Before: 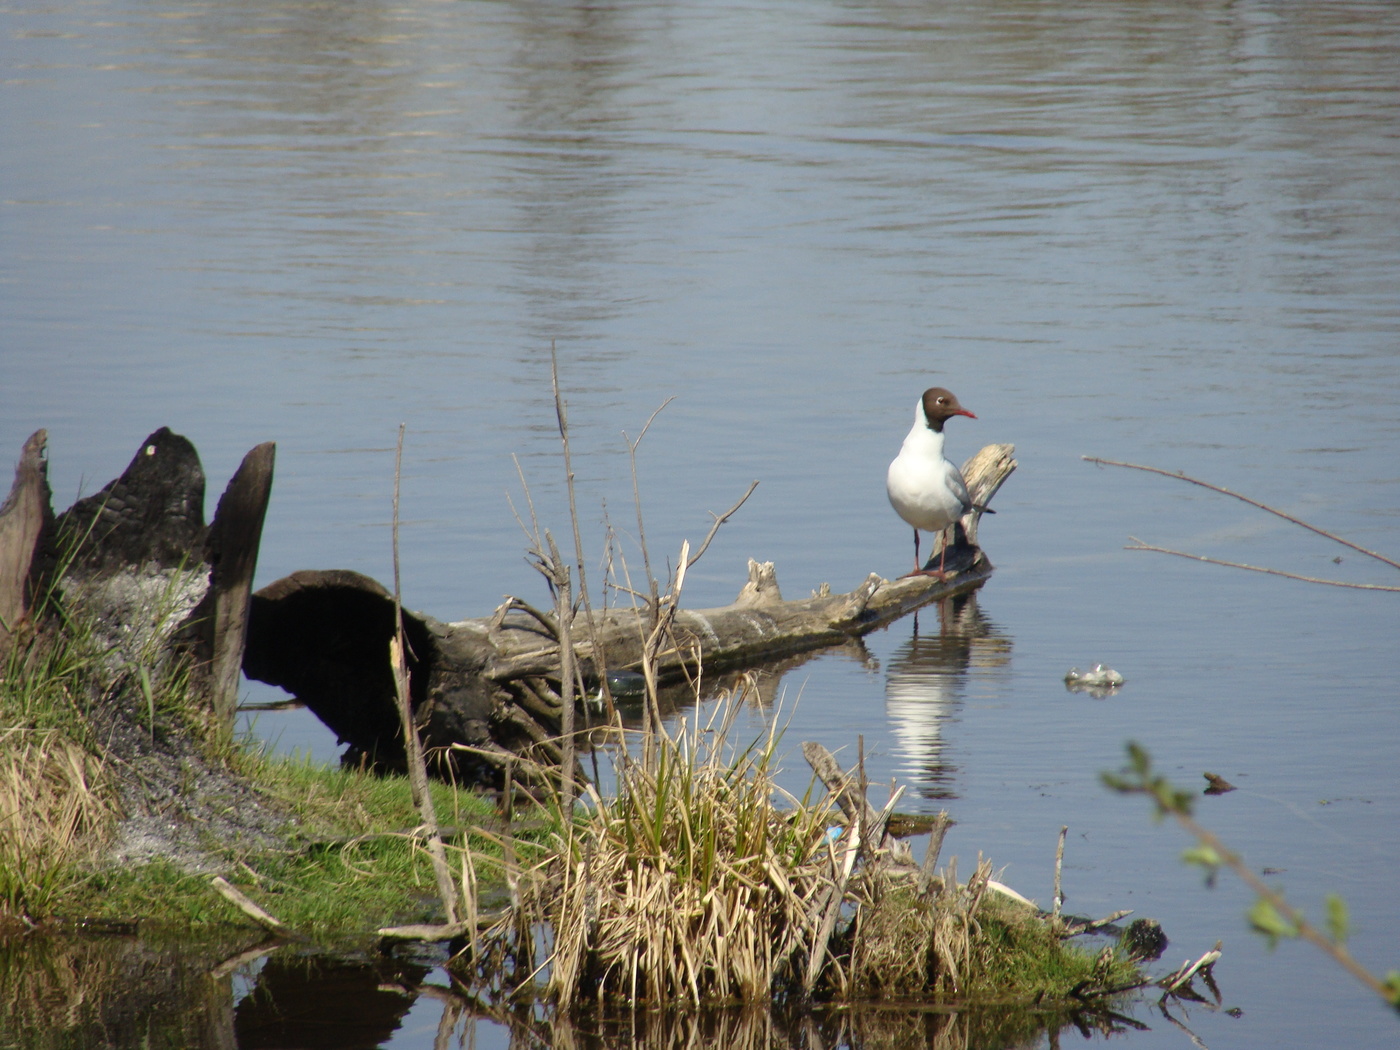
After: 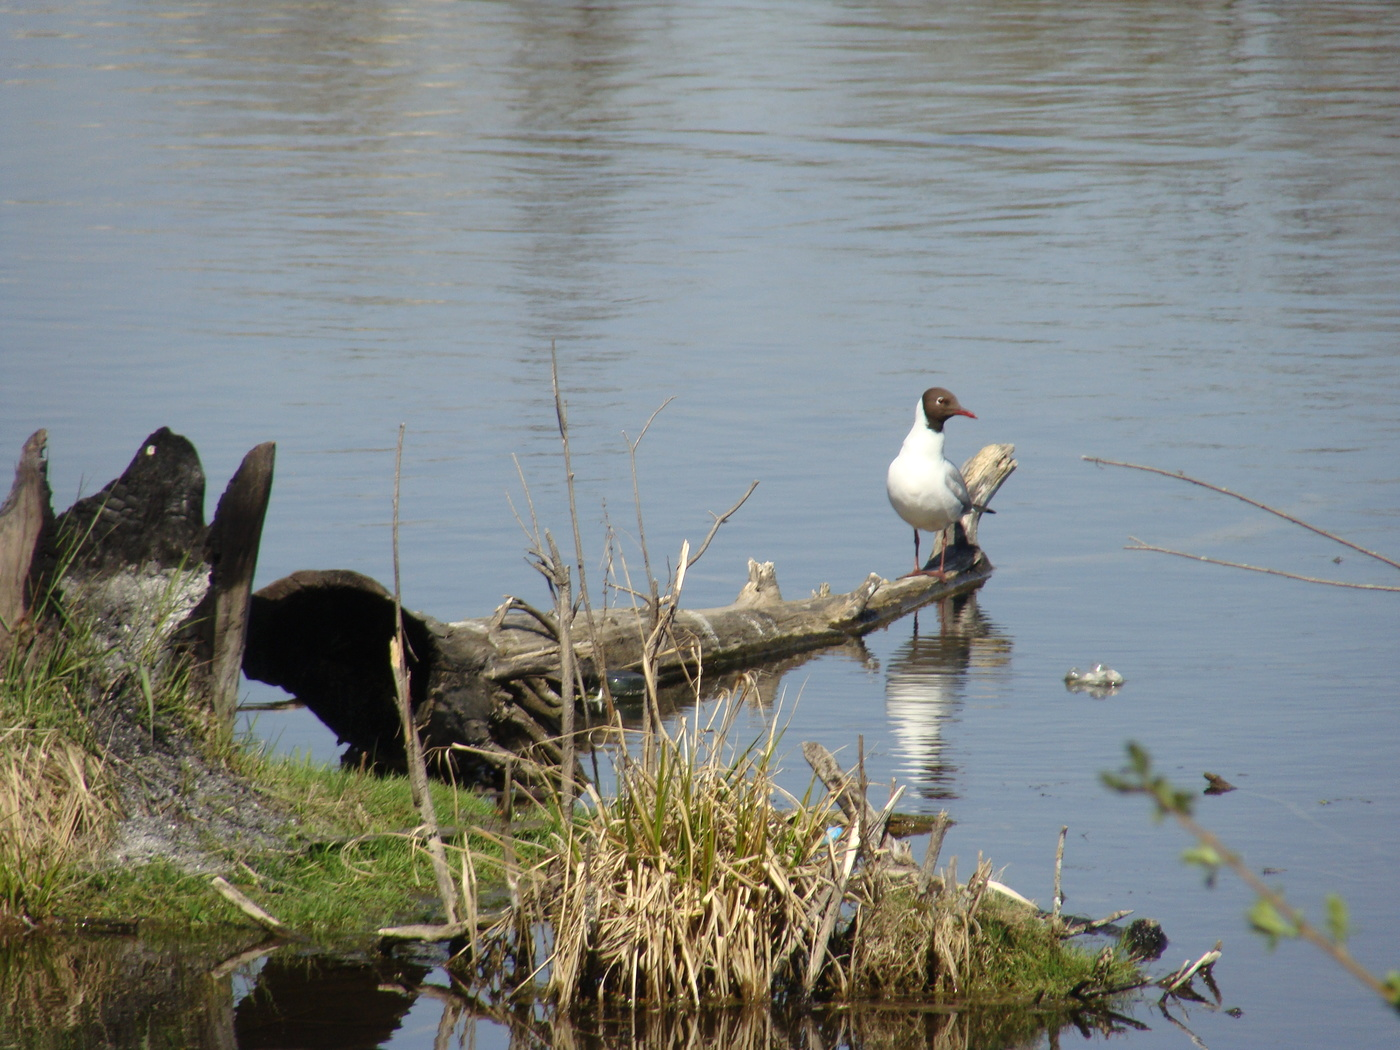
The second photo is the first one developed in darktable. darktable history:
exposure: exposure 0.078 EV, compensate highlight preservation false
